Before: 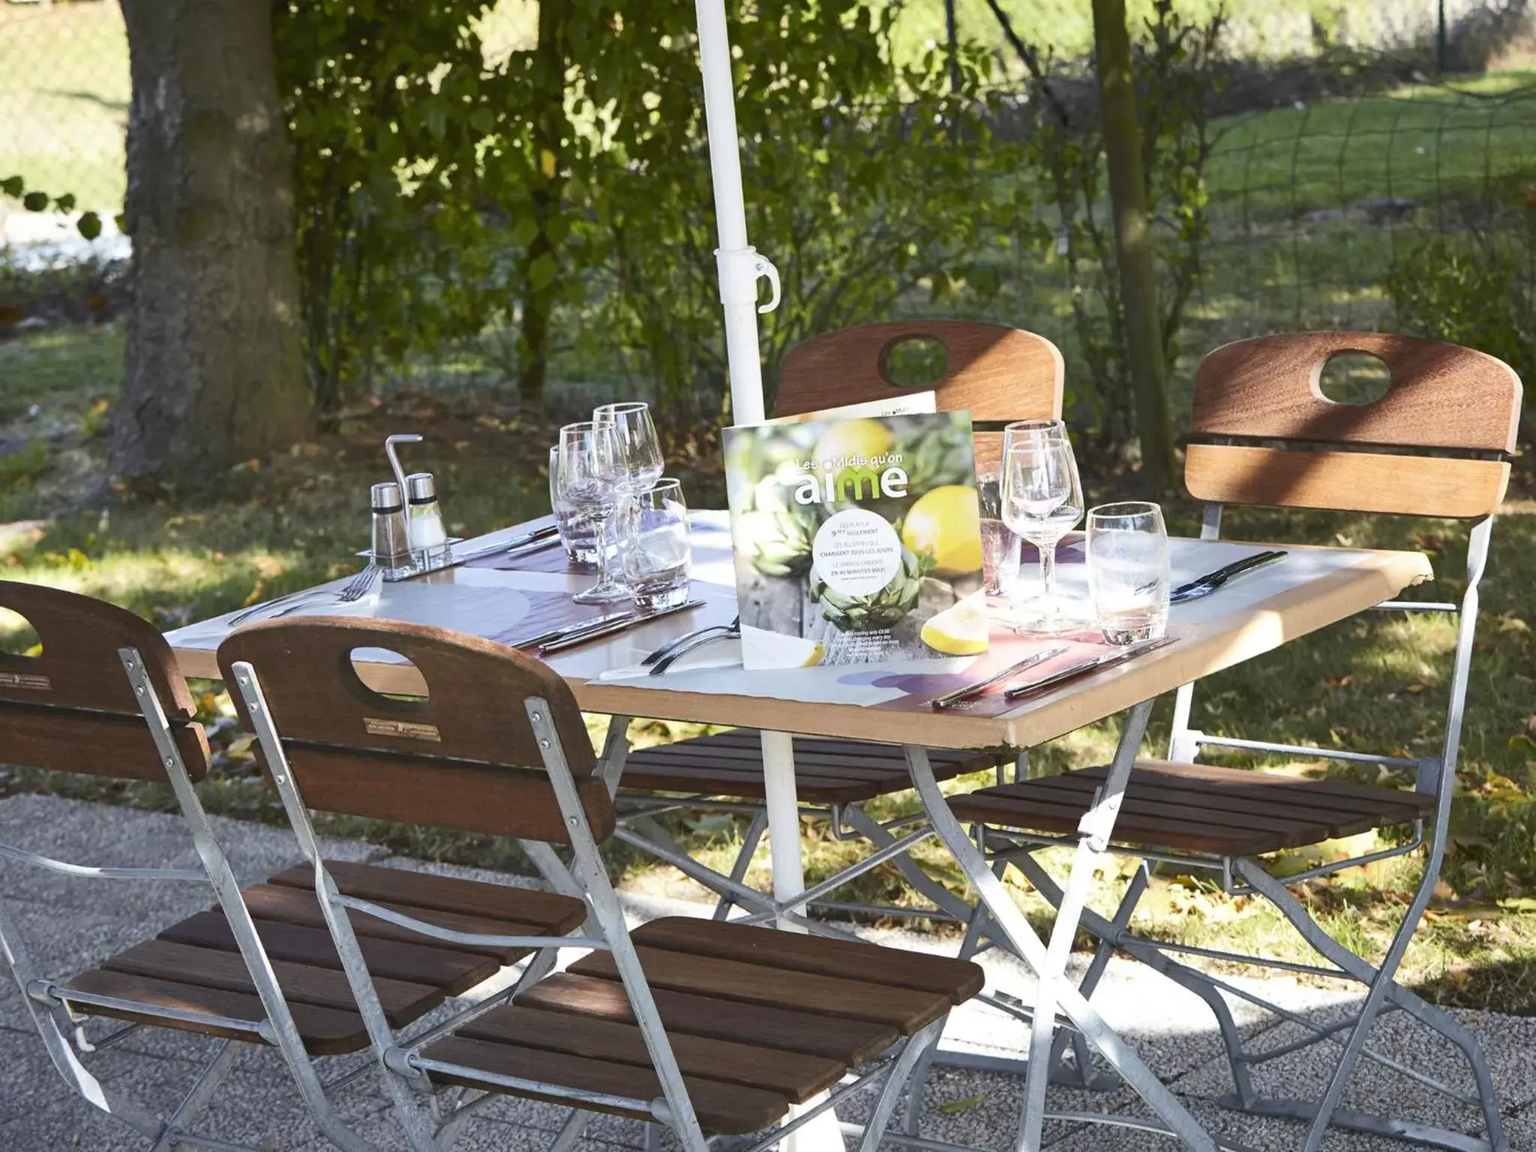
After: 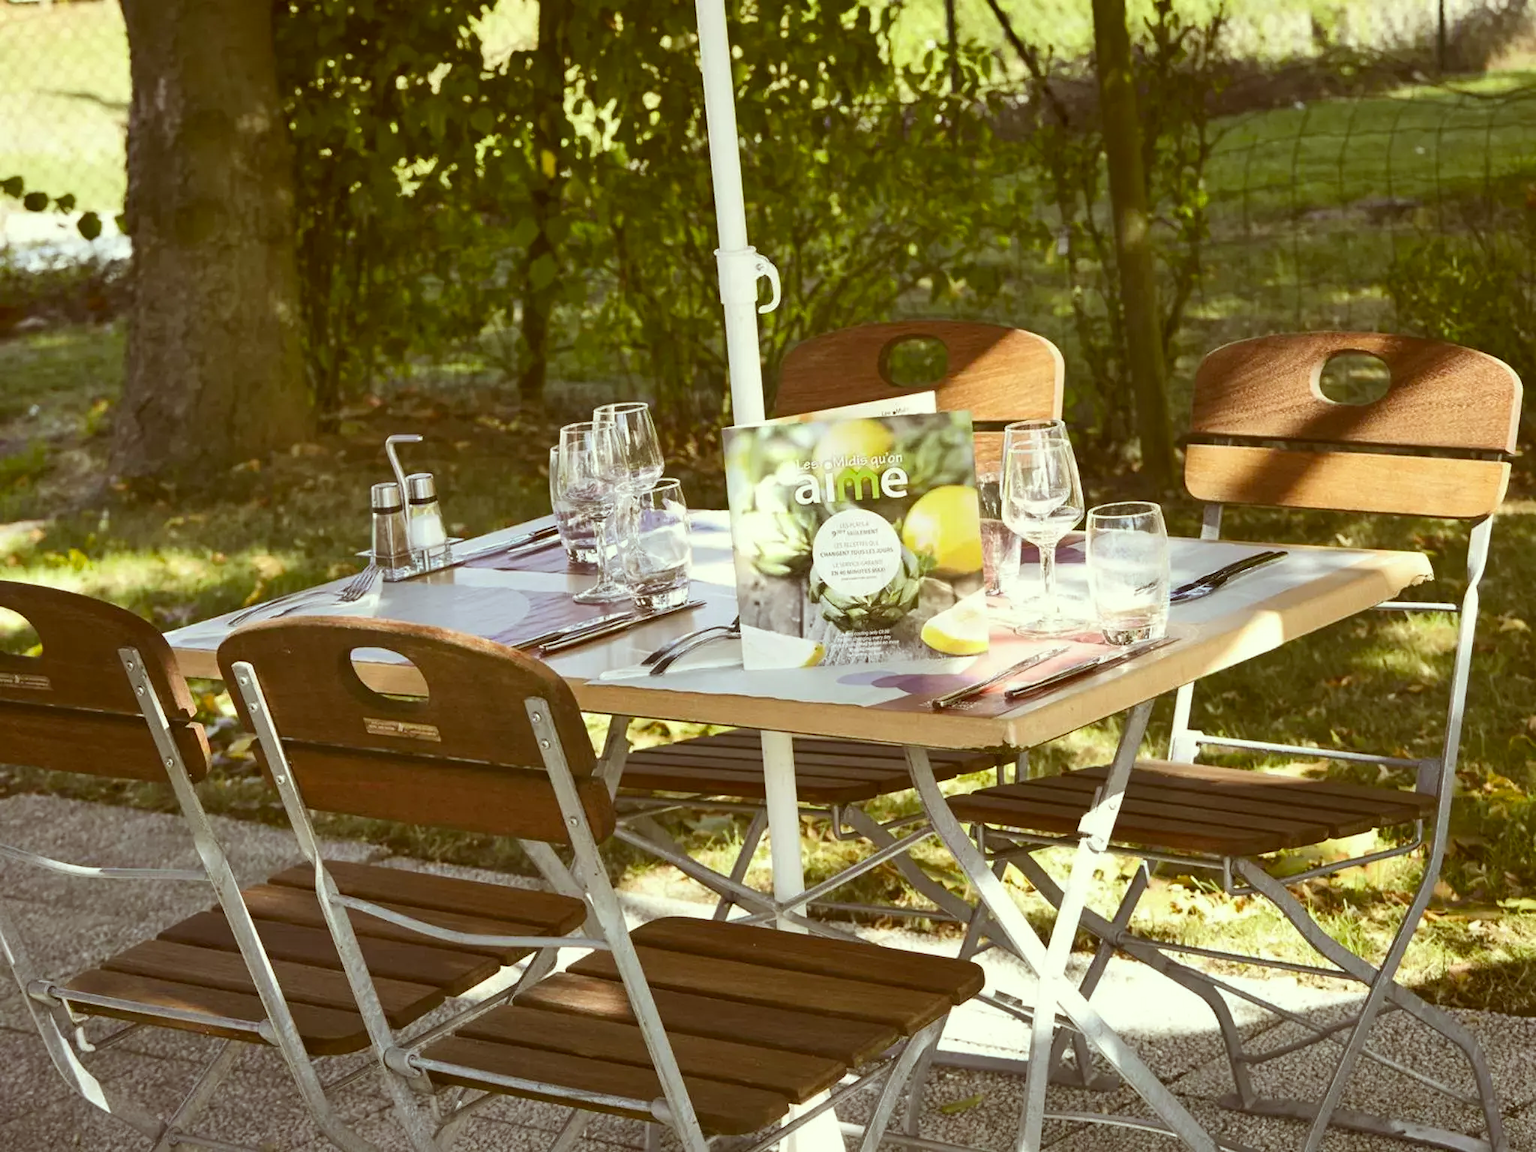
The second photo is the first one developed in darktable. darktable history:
color correction: highlights a* -5.43, highlights b* 9.8, shadows a* 9.83, shadows b* 24.68
color calibration: illuminant same as pipeline (D50), adaptation XYZ, x 0.345, y 0.358, temperature 5008.58 K
